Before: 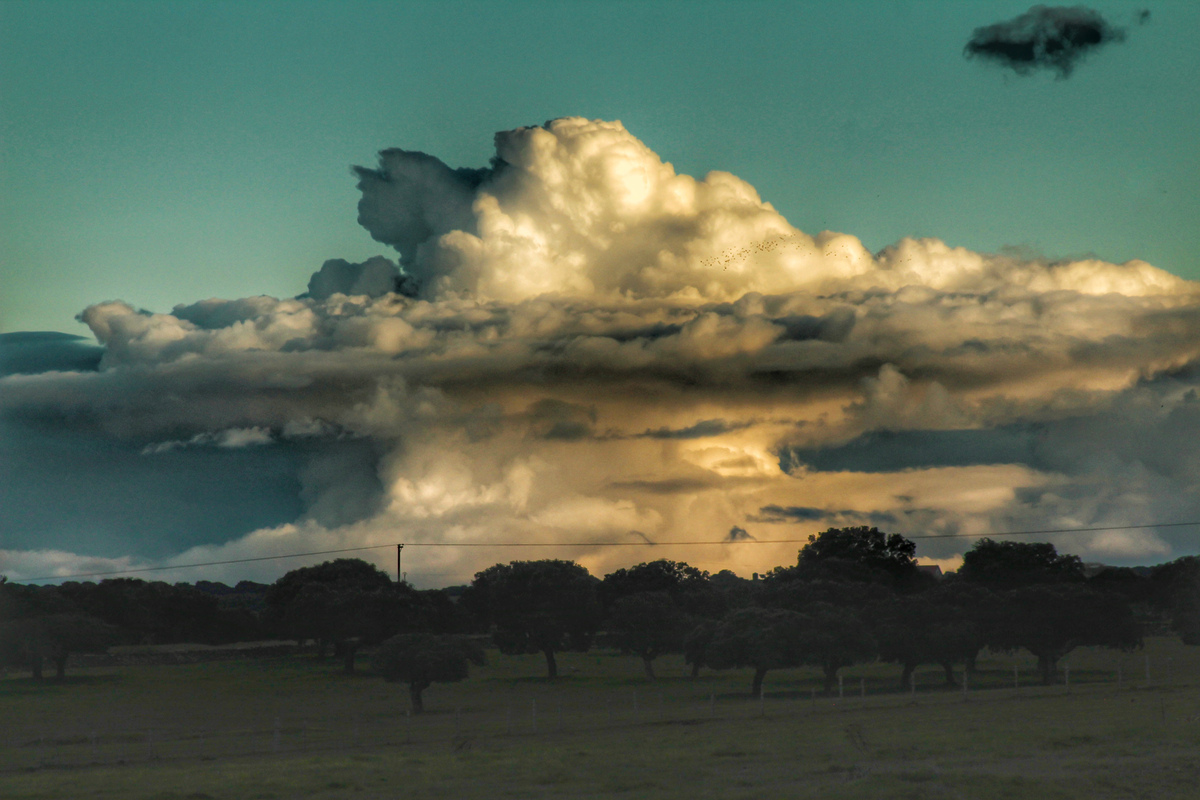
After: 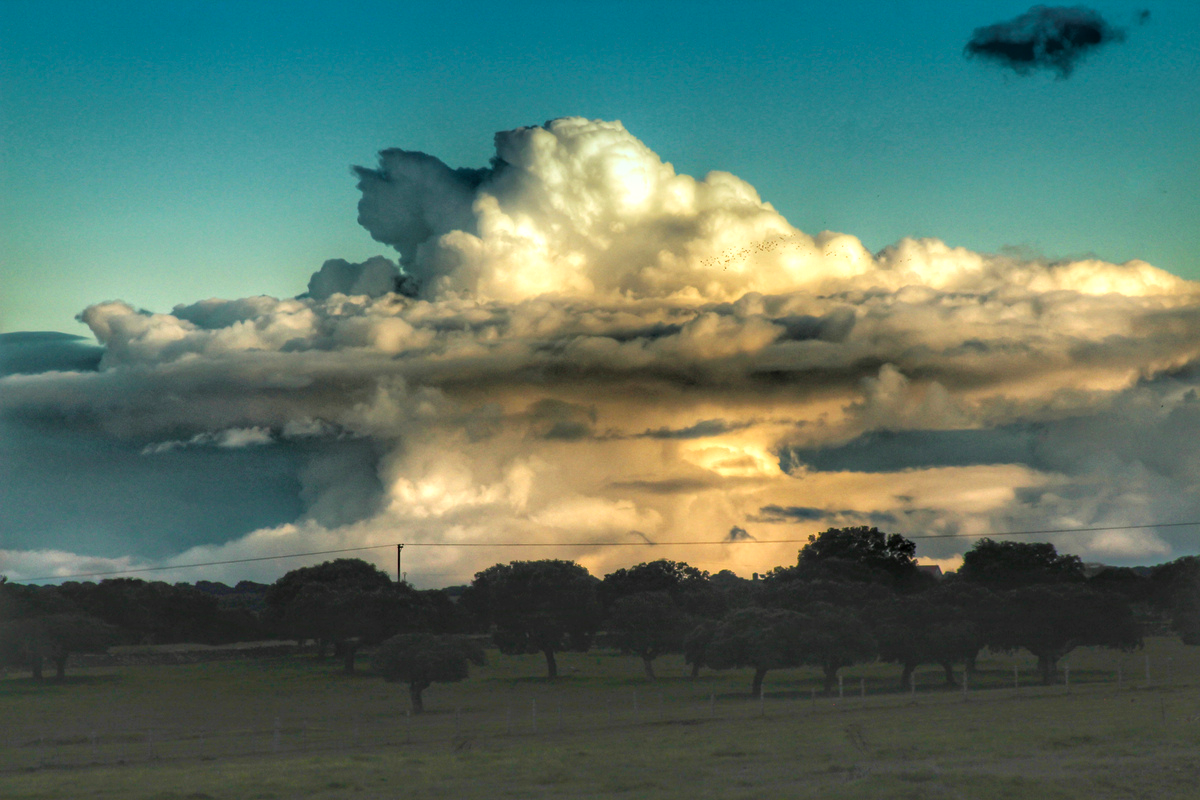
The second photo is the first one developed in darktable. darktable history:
exposure: exposure 0.6 EV, compensate highlight preservation false
graduated density: density 2.02 EV, hardness 44%, rotation 0.374°, offset 8.21, hue 208.8°, saturation 97%
